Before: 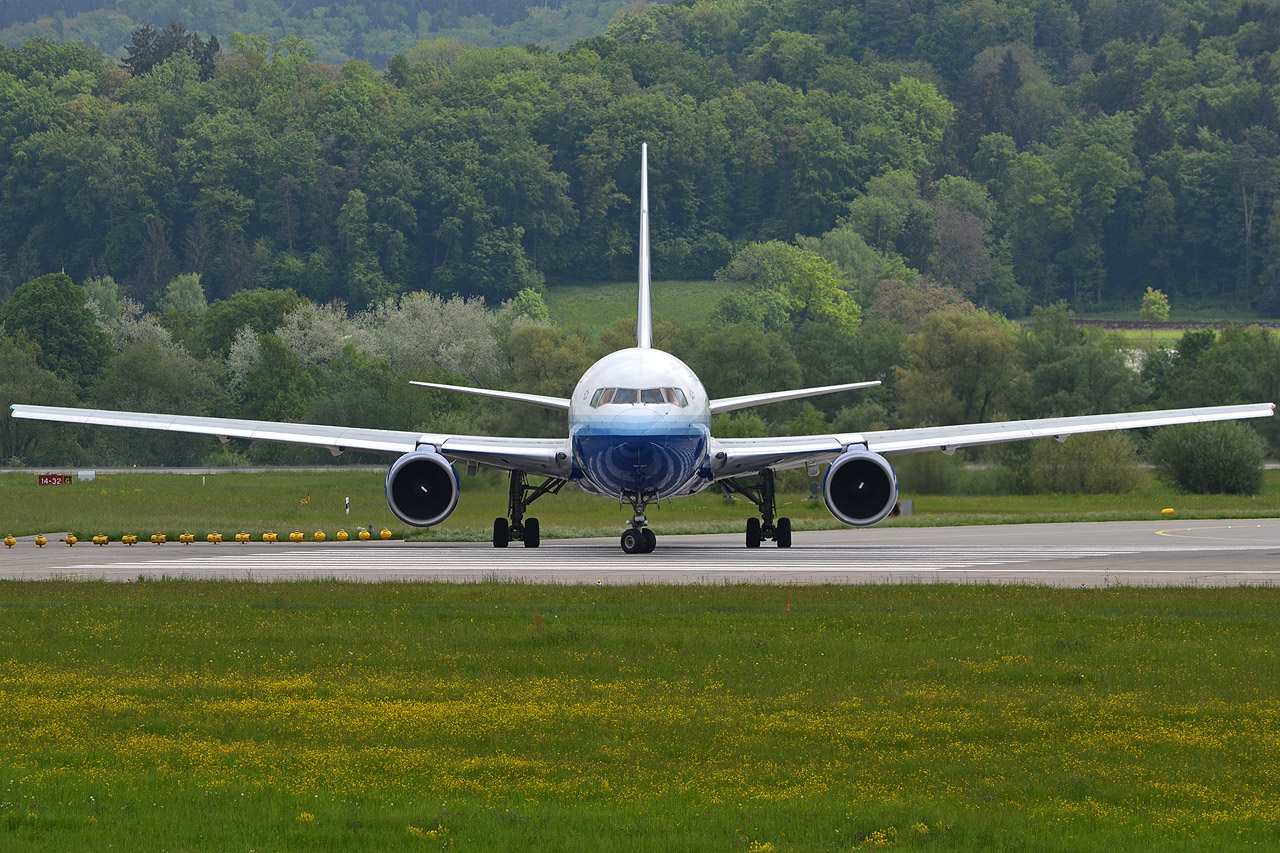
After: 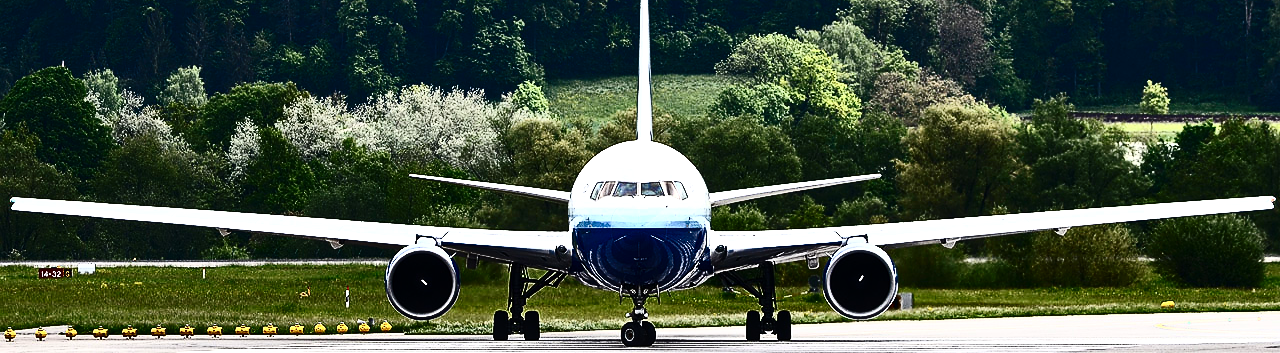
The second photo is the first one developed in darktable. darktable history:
exposure: exposure 0.22 EV, compensate exposure bias true, compensate highlight preservation false
base curve: curves: ch0 [(0, 0) (0.073, 0.04) (0.157, 0.139) (0.492, 0.492) (0.758, 0.758) (1, 1)], preserve colors none
contrast brightness saturation: contrast 0.929, brightness 0.2
sharpen: radius 1.015, threshold 1.057
local contrast: highlights 106%, shadows 98%, detail 119%, midtone range 0.2
crop and rotate: top 24.39%, bottom 34.197%
